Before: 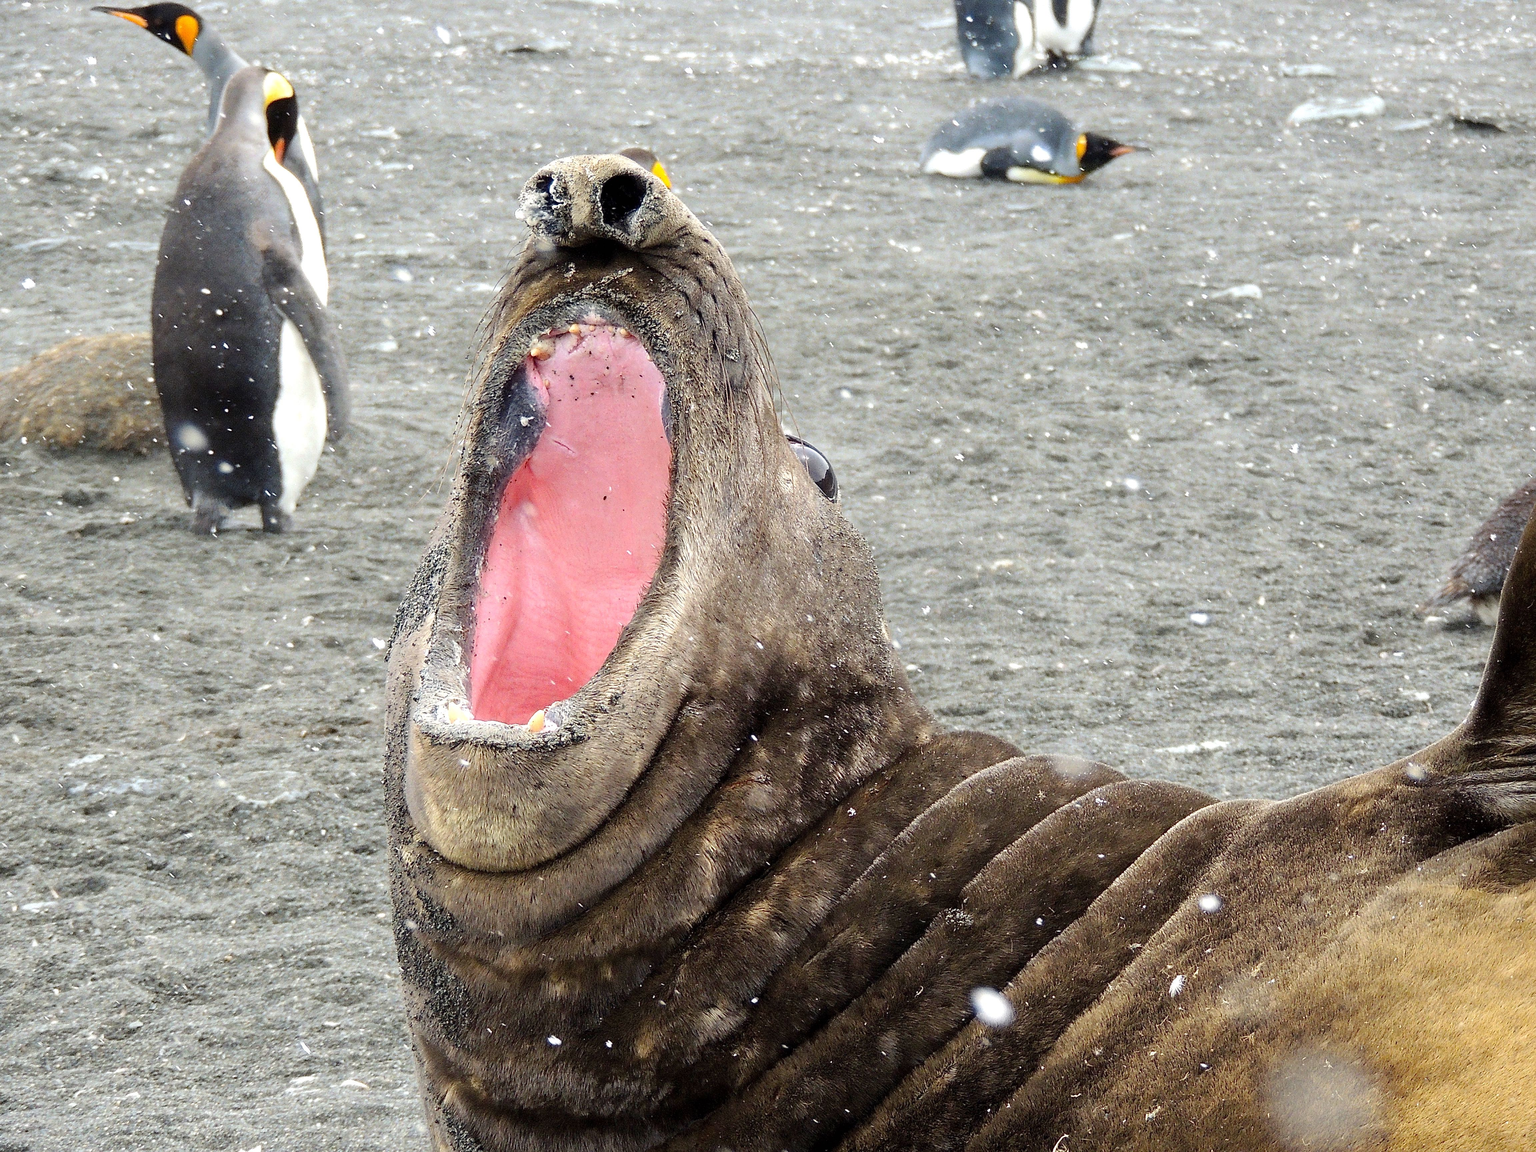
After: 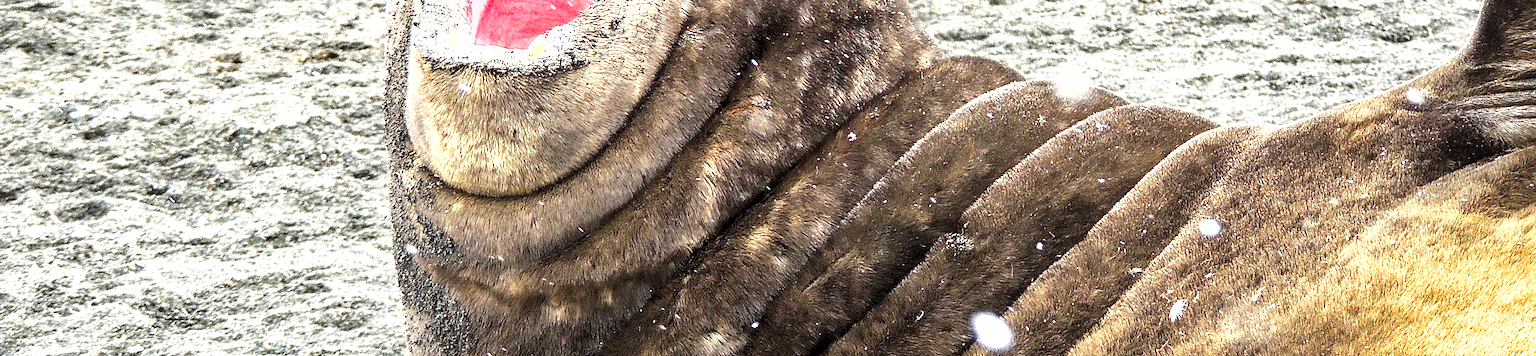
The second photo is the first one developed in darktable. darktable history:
local contrast: on, module defaults
crop and rotate: top 58.664%, bottom 10.38%
shadows and highlights: shadows 12.76, white point adjustment 1.22, soften with gaussian
exposure: black level correction 0, exposure 1.099 EV, compensate highlight preservation false
